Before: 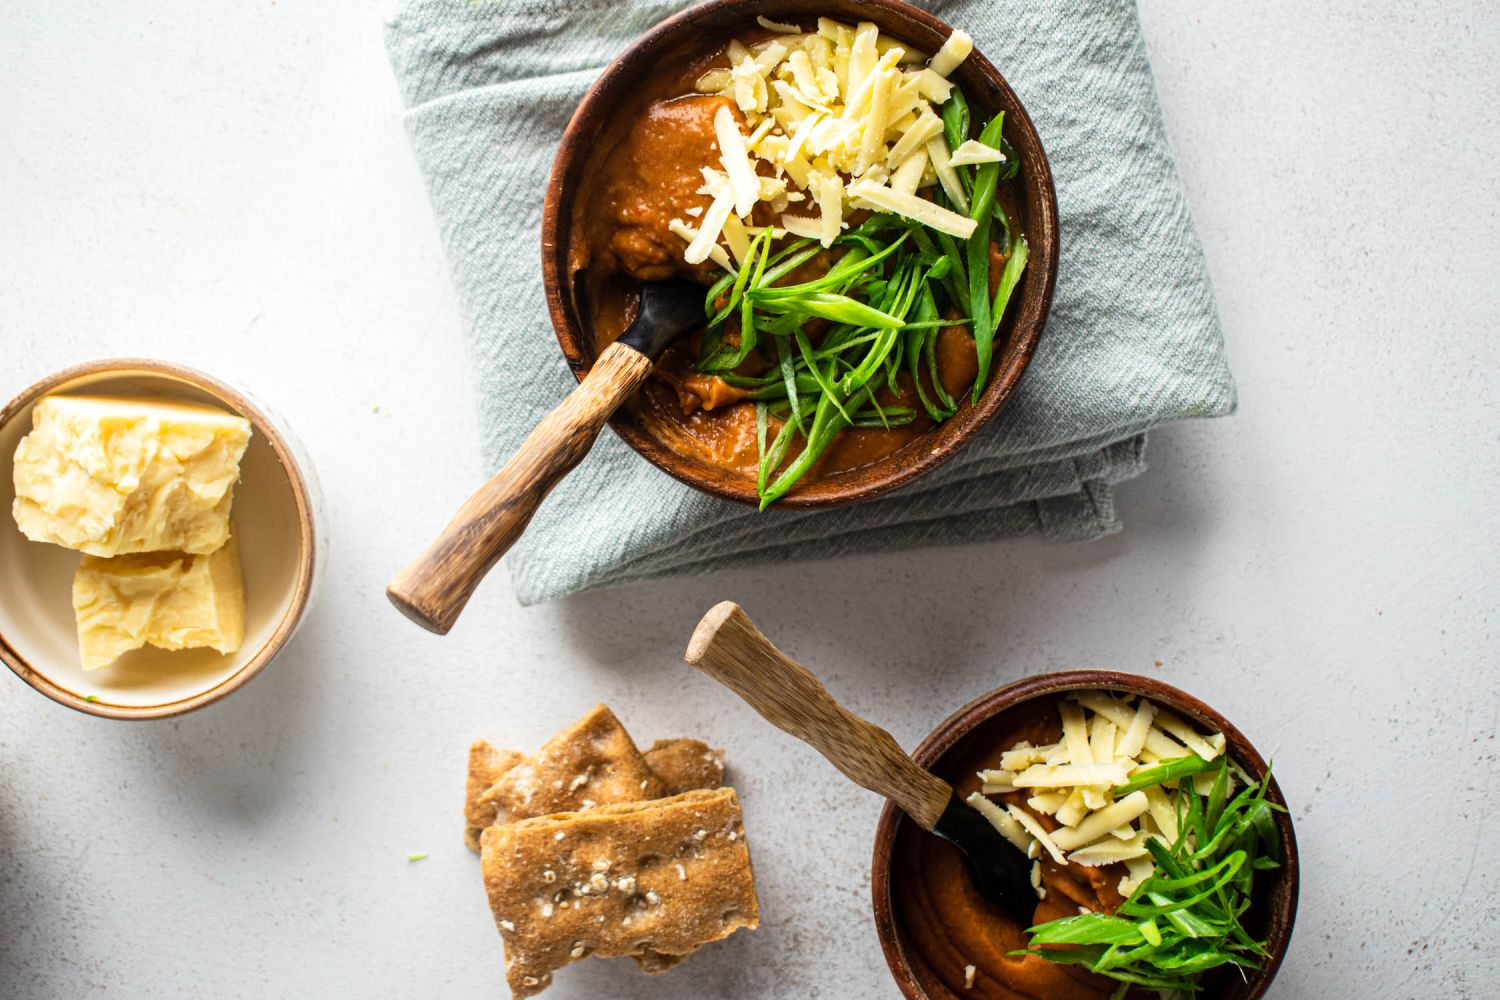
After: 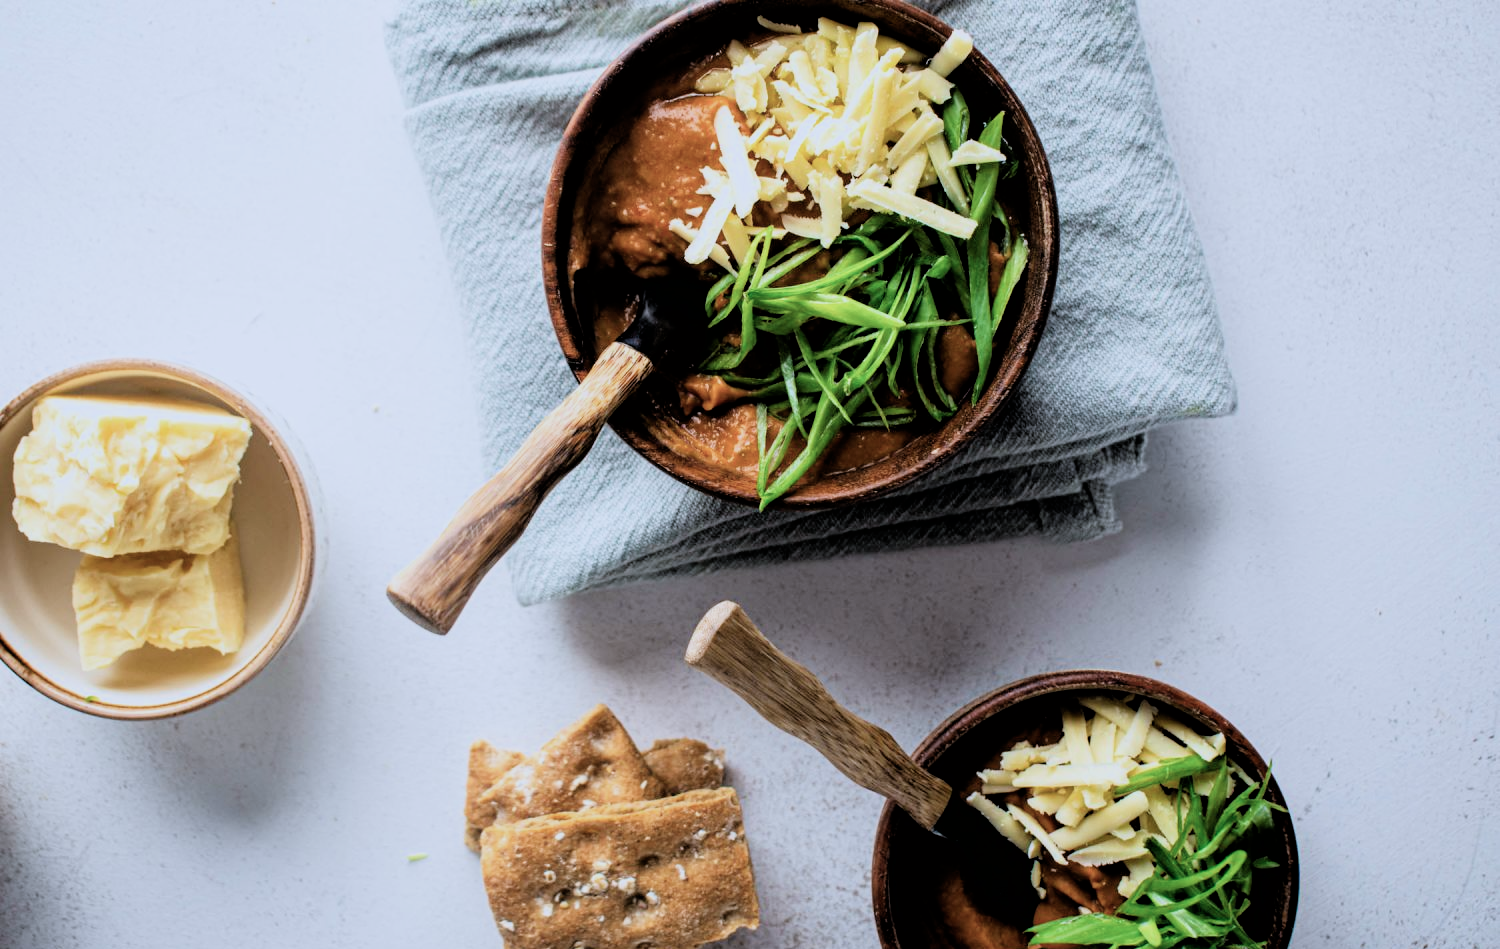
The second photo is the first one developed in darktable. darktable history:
crop and rotate: top 0%, bottom 5.097%
color calibration: illuminant as shot in camera, x 0.369, y 0.376, temperature 4328.46 K, gamut compression 3
white balance: red 1.004, blue 1.024
filmic rgb: black relative exposure -3.86 EV, white relative exposure 3.48 EV, hardness 2.63, contrast 1.103
